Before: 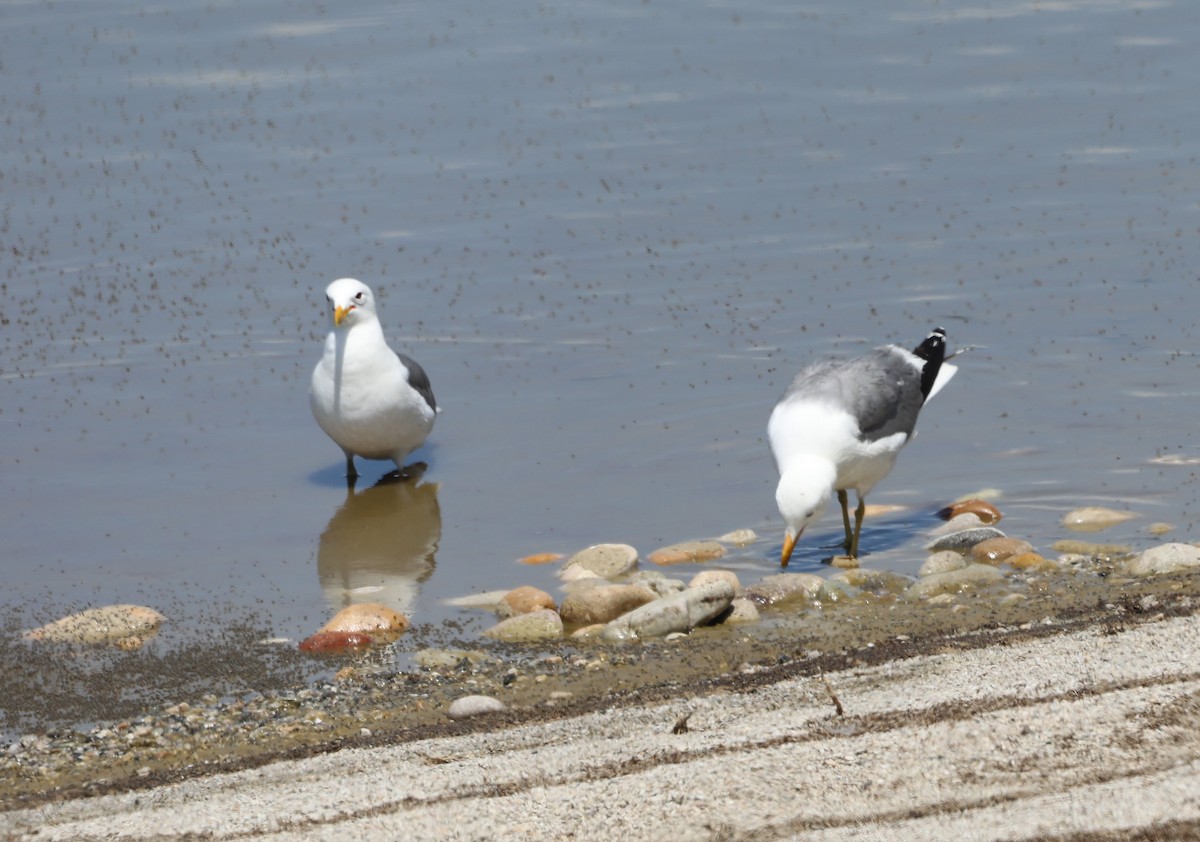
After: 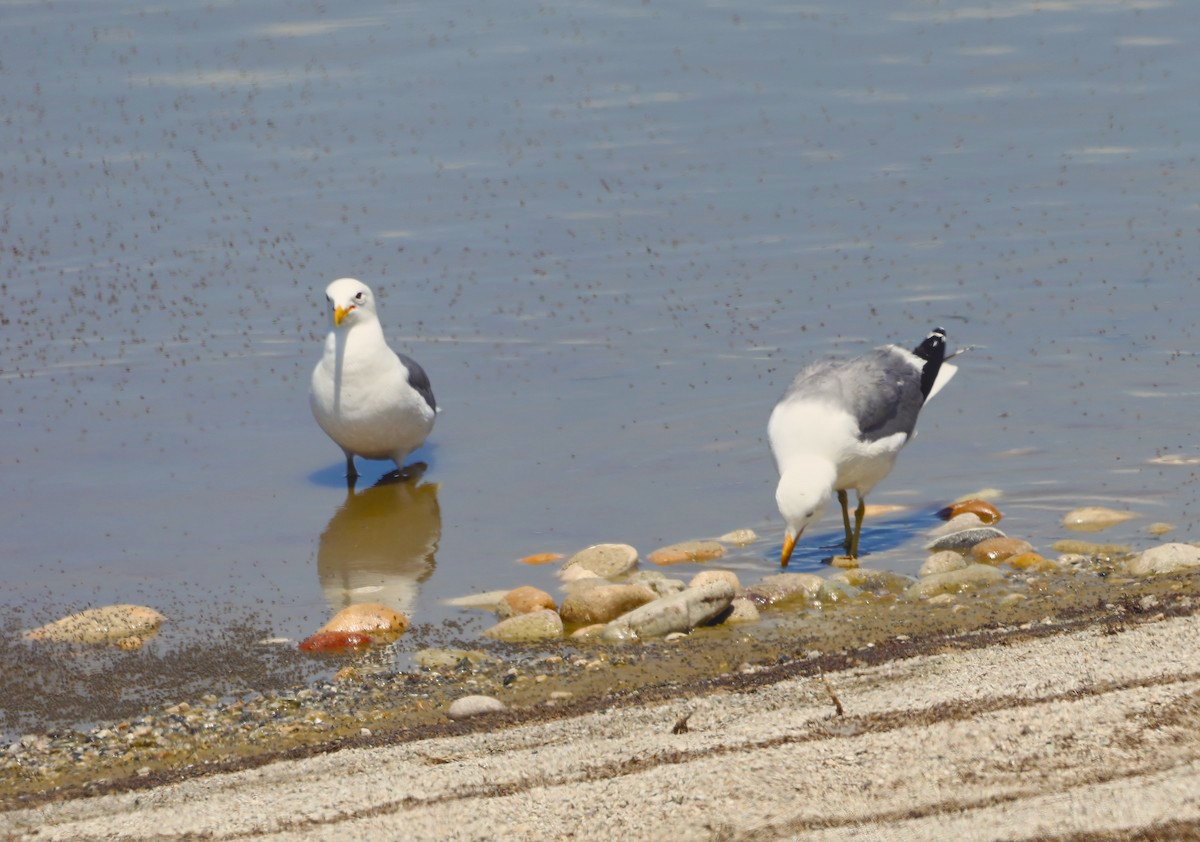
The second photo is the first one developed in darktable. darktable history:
color balance rgb: shadows lift › chroma 3%, shadows lift › hue 280.8°, power › hue 330°, highlights gain › chroma 3%, highlights gain › hue 75.6°, global offset › luminance 0.7%, perceptual saturation grading › global saturation 20%, perceptual saturation grading › highlights -25%, perceptual saturation grading › shadows 50%, global vibrance 20.33%
tone equalizer: -8 EV -0.002 EV, -7 EV 0.005 EV, -6 EV -0.009 EV, -5 EV 0.011 EV, -4 EV -0.012 EV, -3 EV 0.007 EV, -2 EV -0.062 EV, -1 EV -0.293 EV, +0 EV -0.582 EV, smoothing diameter 2%, edges refinement/feathering 20, mask exposure compensation -1.57 EV, filter diffusion 5
